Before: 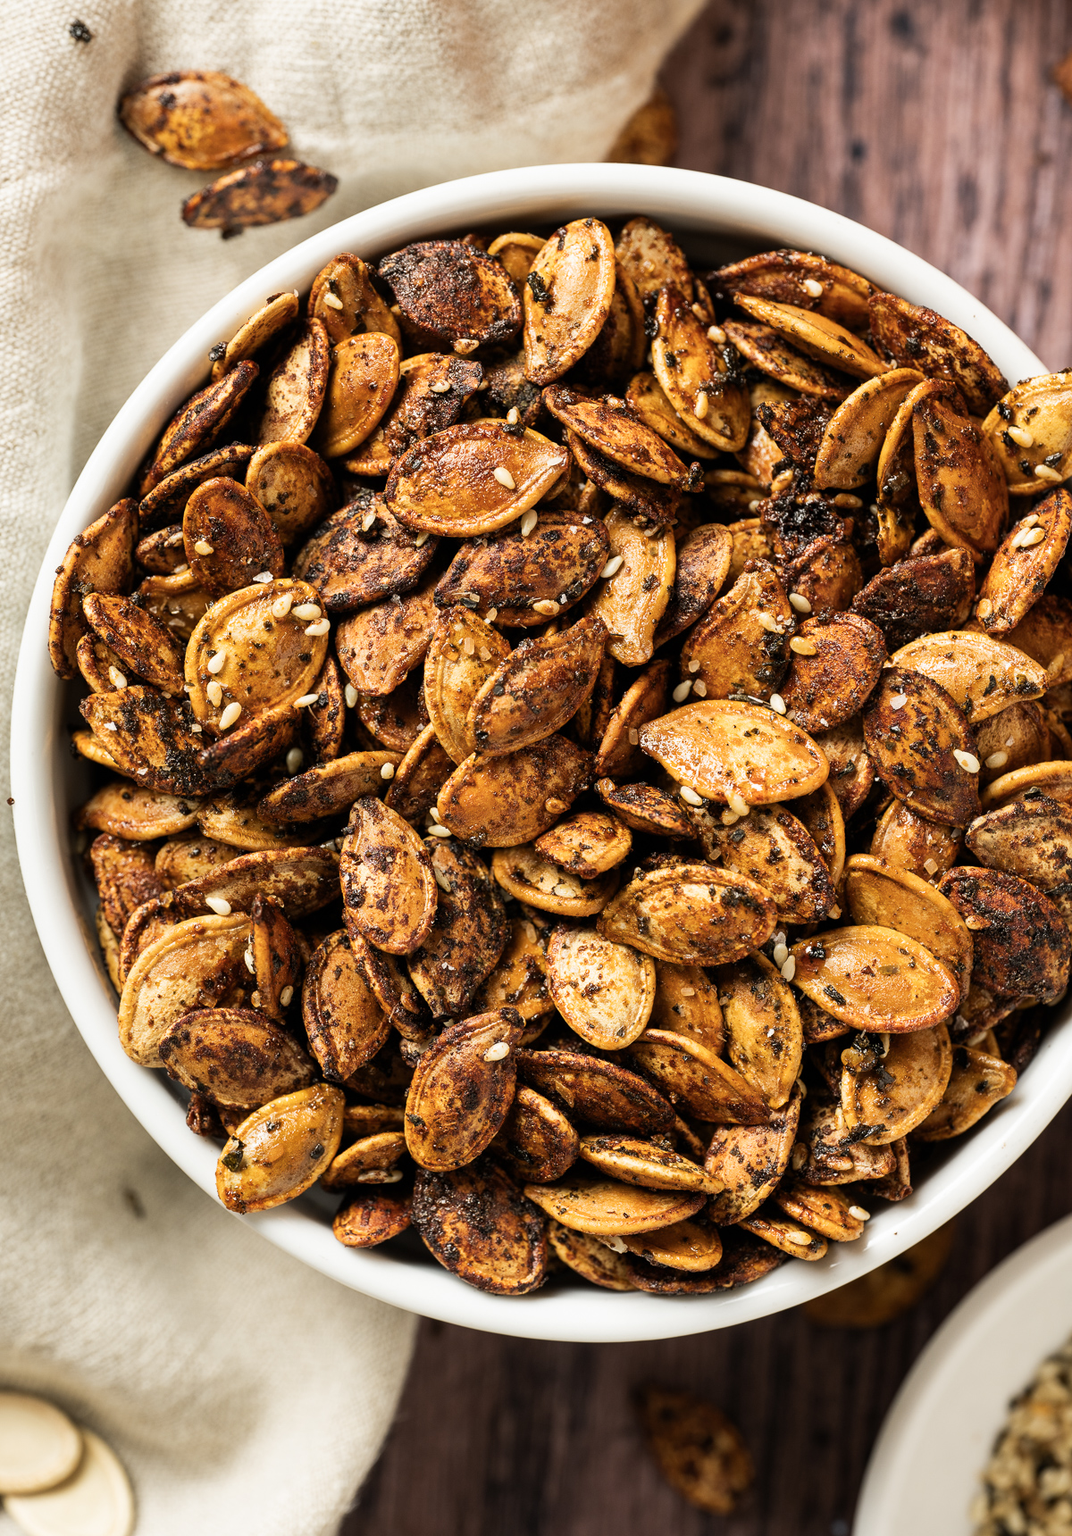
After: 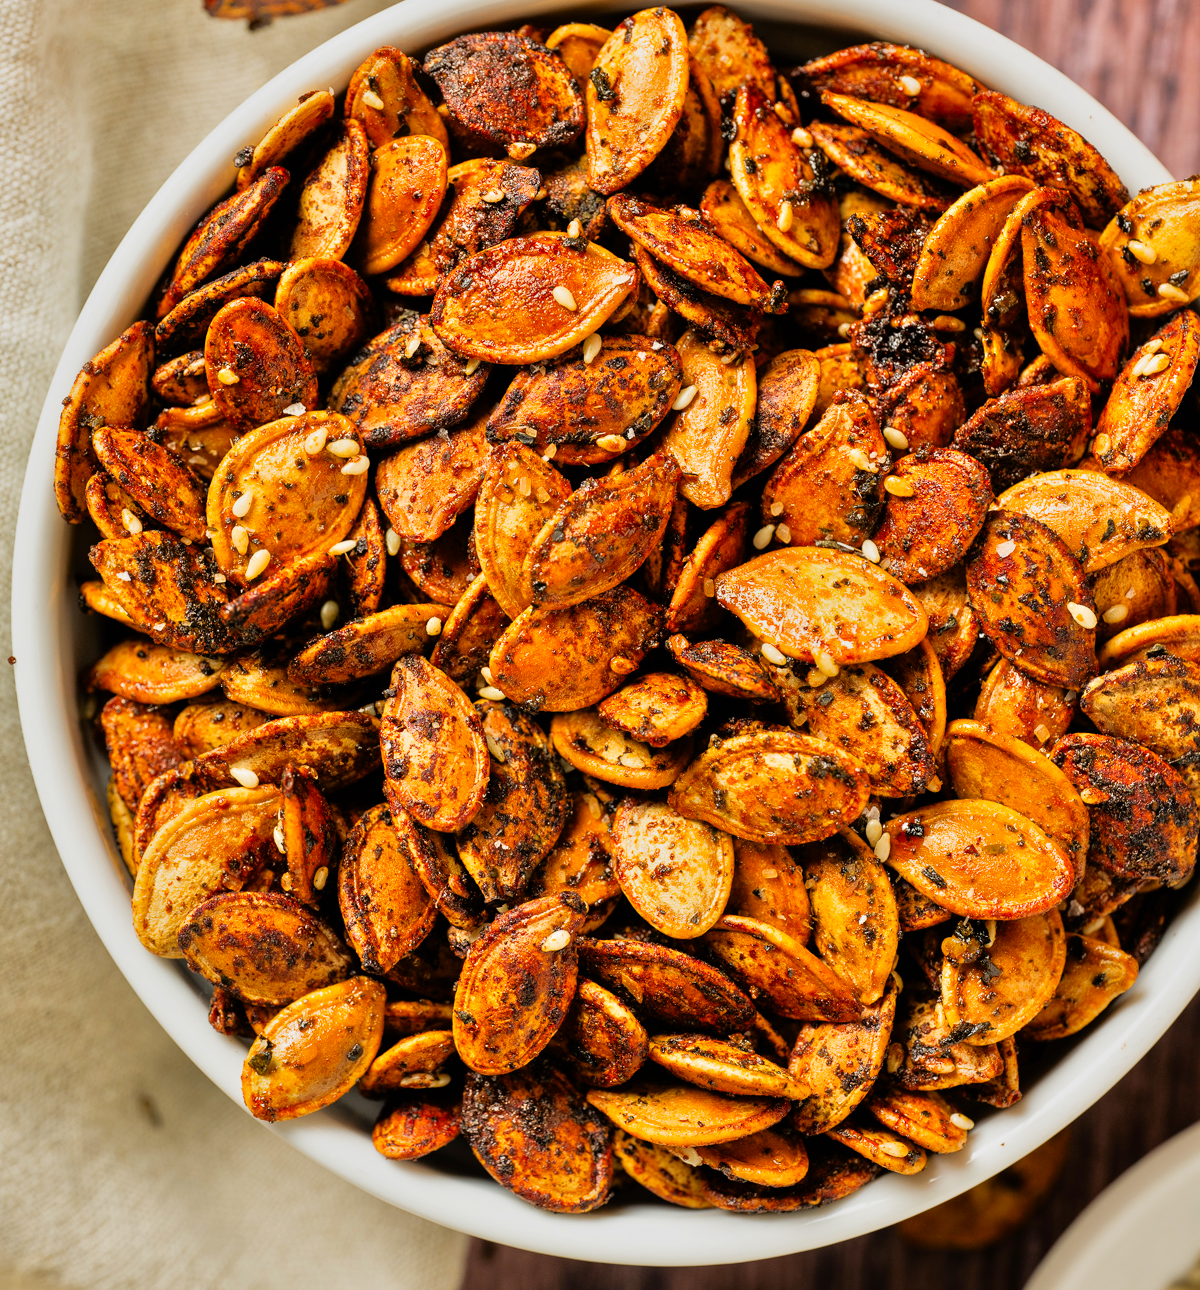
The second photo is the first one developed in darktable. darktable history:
crop: top 13.819%, bottom 11.169%
tone equalizer: -7 EV 0.15 EV, -6 EV 0.6 EV, -5 EV 1.15 EV, -4 EV 1.33 EV, -3 EV 1.15 EV, -2 EV 0.6 EV, -1 EV 0.15 EV, mask exposure compensation -0.5 EV
exposure: exposure -0.462 EV, compensate highlight preservation false
contrast brightness saturation: saturation 0.5
